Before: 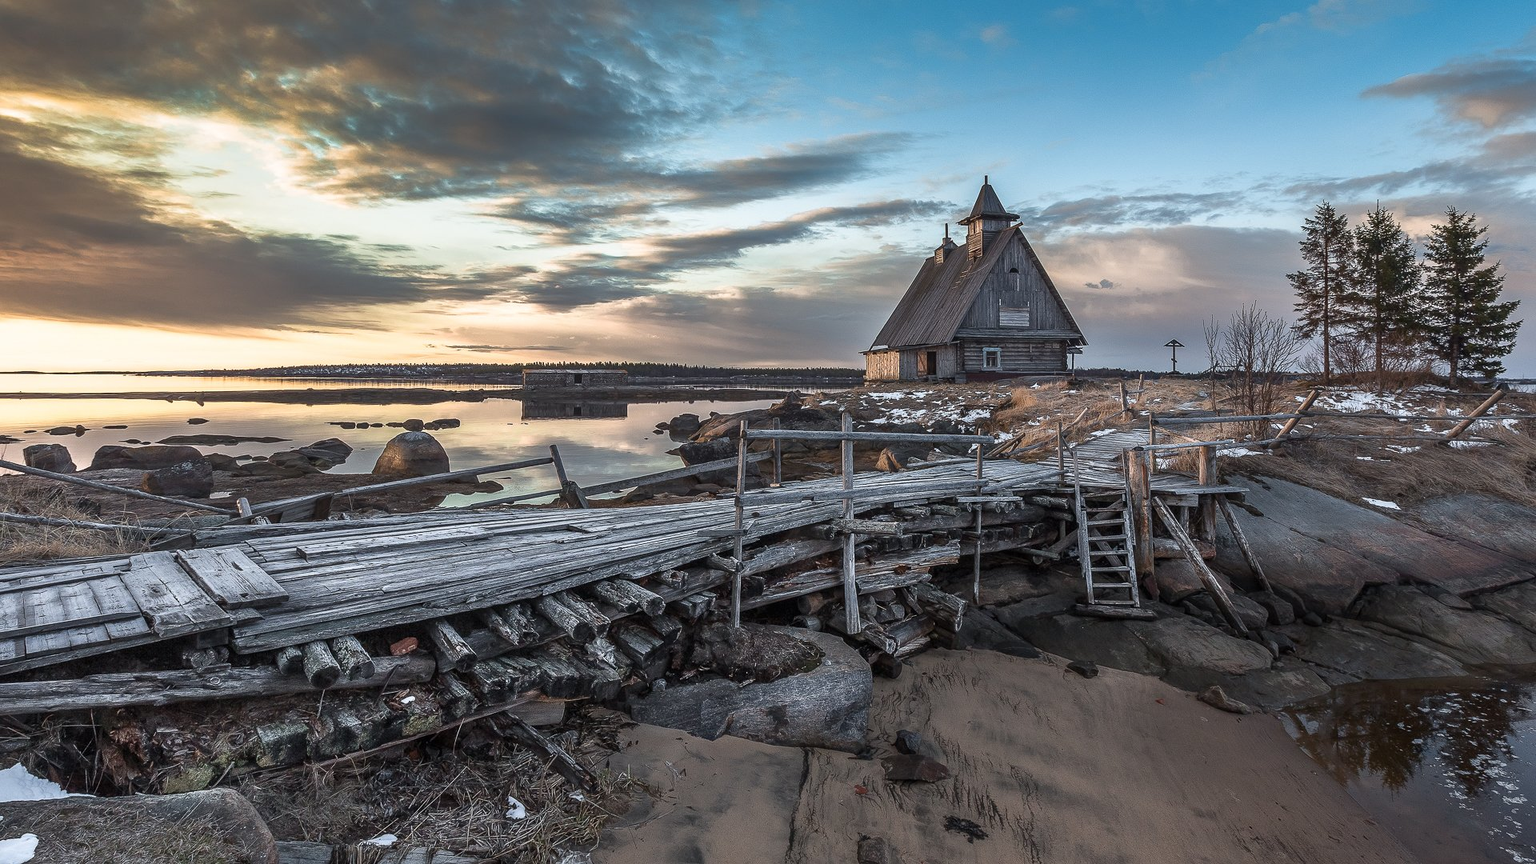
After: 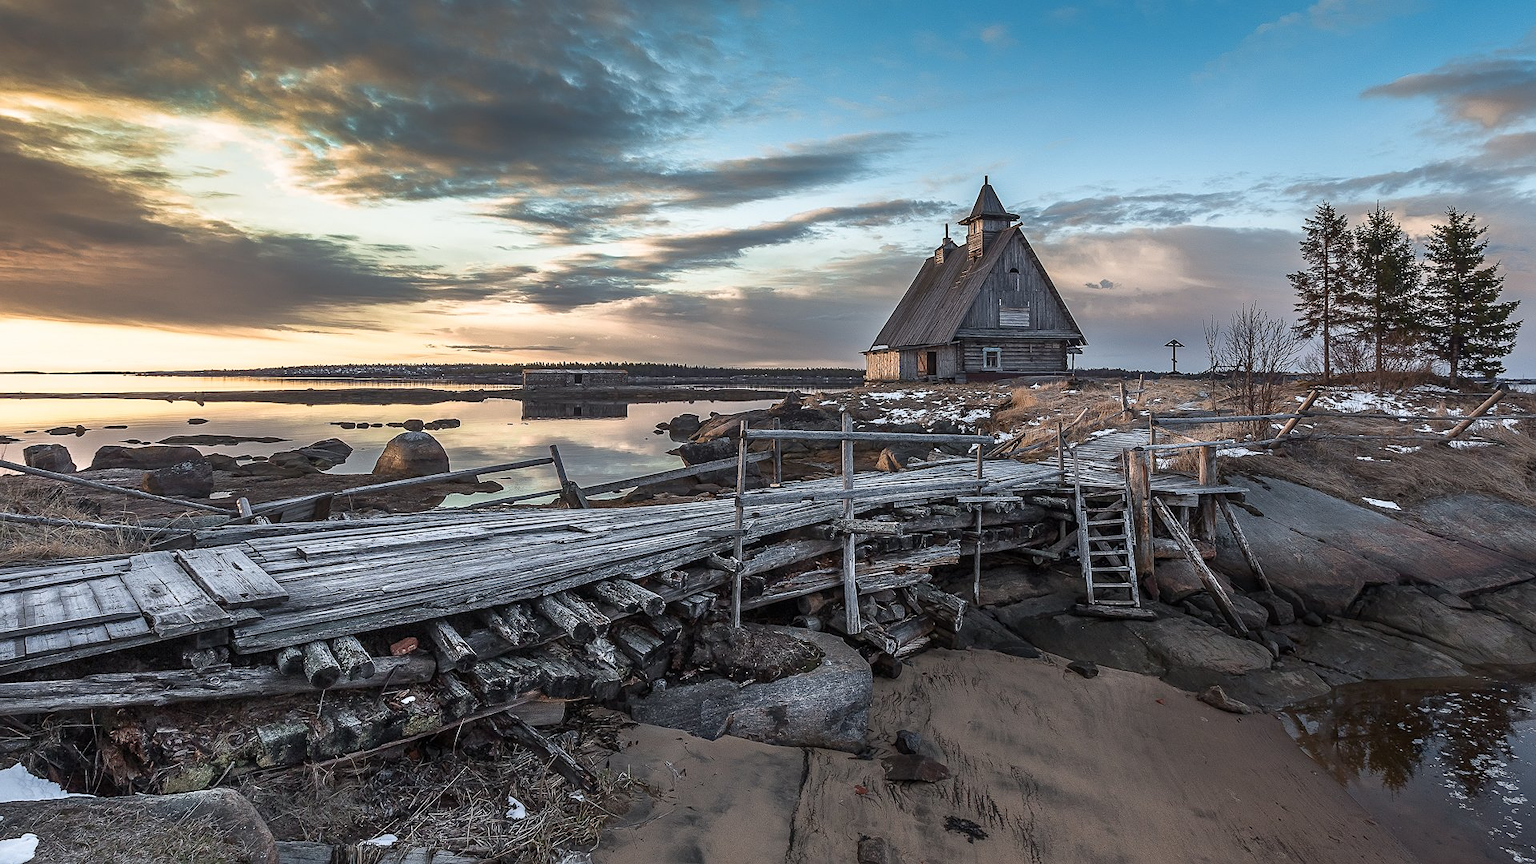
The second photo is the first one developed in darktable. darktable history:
sharpen: amount 0.201
levels: mode automatic
